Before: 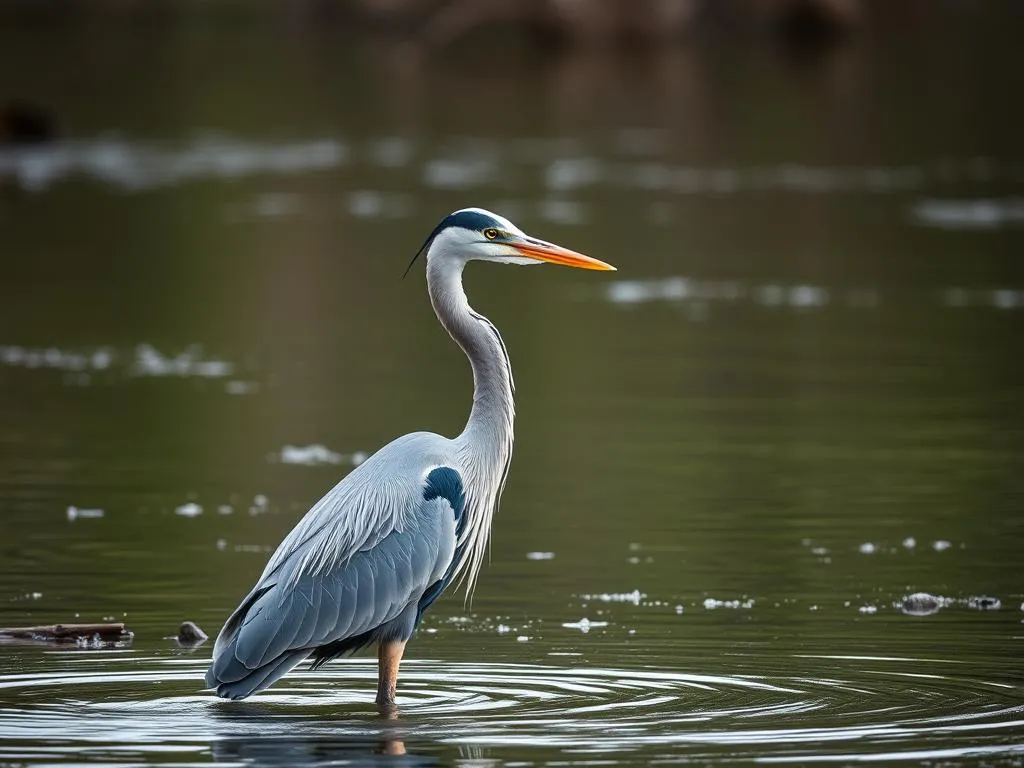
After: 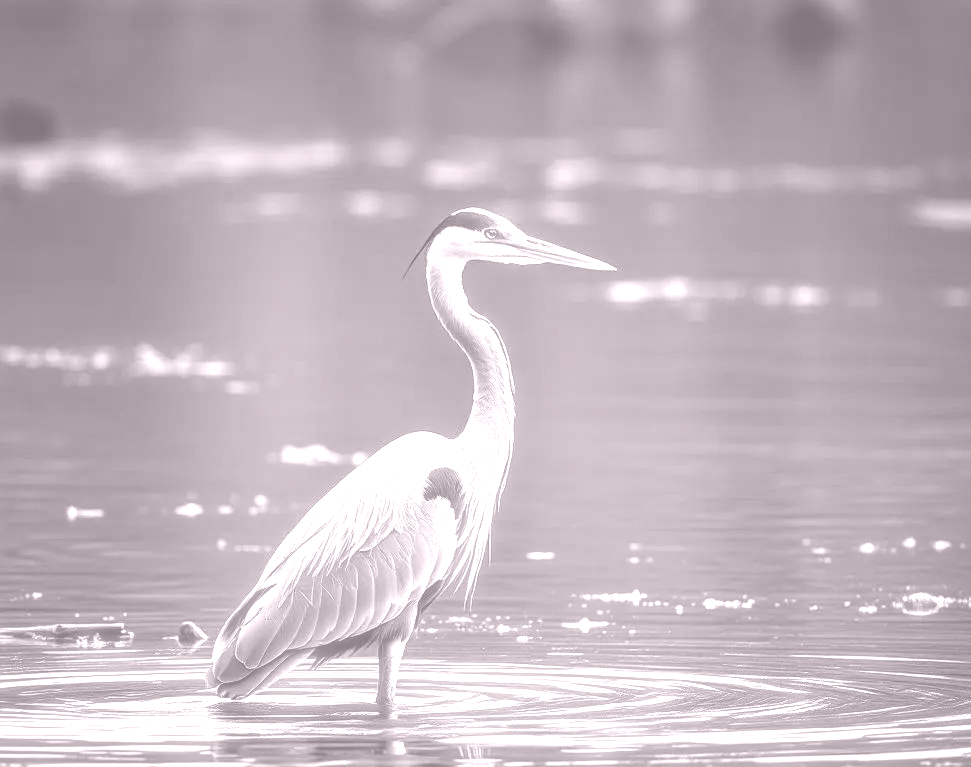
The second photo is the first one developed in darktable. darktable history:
local contrast: on, module defaults
color correction: highlights a* -2.68, highlights b* 2.57
exposure: black level correction 0.001, exposure 0.014 EV, compensate highlight preservation false
crop and rotate: right 5.167%
velvia: on, module defaults
haze removal: strength -0.1, adaptive false
colorize: hue 25.2°, saturation 83%, source mix 82%, lightness 79%, version 1
contrast brightness saturation: brightness -0.02, saturation 0.35
